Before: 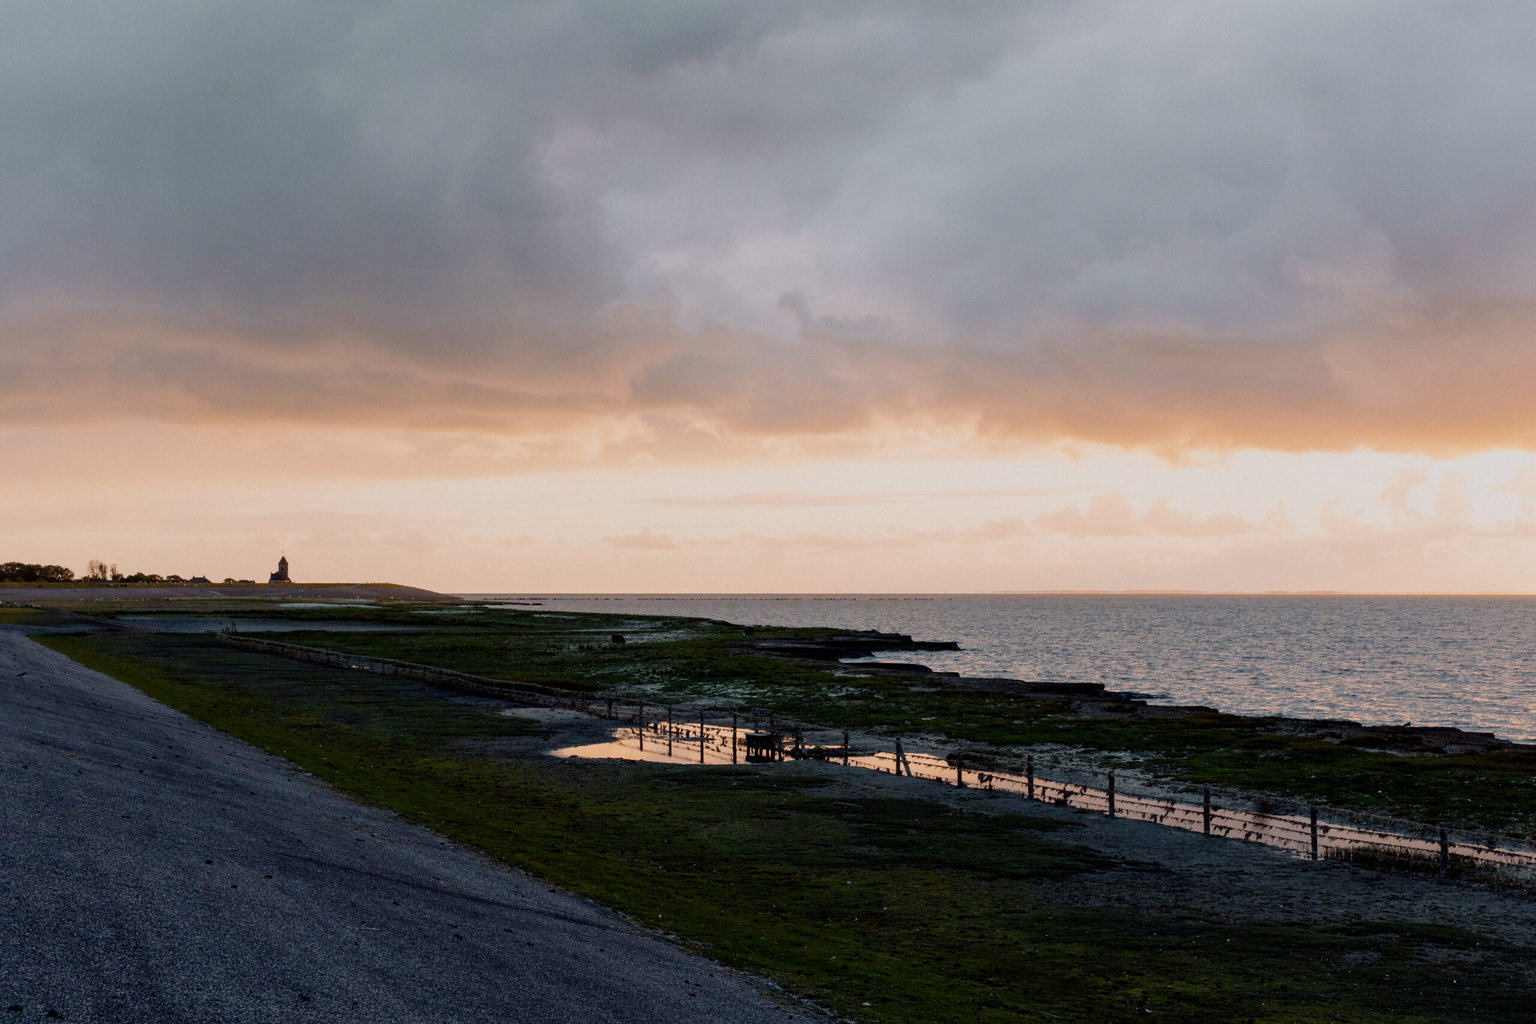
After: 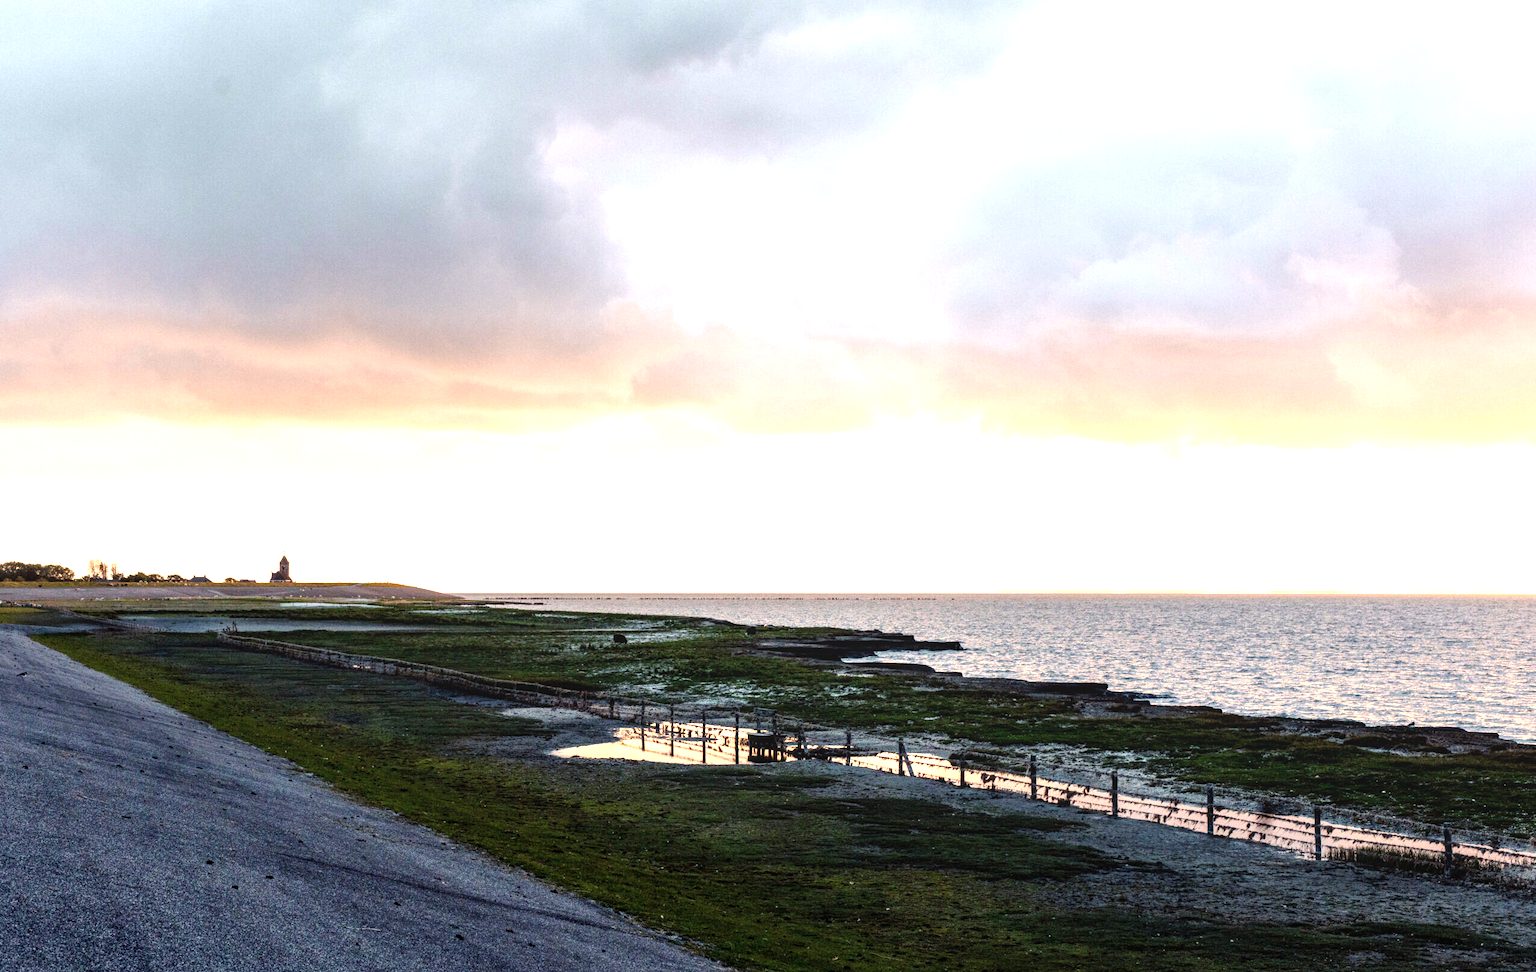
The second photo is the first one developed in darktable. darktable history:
crop: top 0.26%, right 0.256%, bottom 5.053%
exposure: black level correction 0, exposure 1.199 EV, compensate highlight preservation false
tone equalizer: -8 EV -0.413 EV, -7 EV -0.354 EV, -6 EV -0.355 EV, -5 EV -0.235 EV, -3 EV 0.212 EV, -2 EV 0.335 EV, -1 EV 0.4 EV, +0 EV 0.388 EV
local contrast: on, module defaults
